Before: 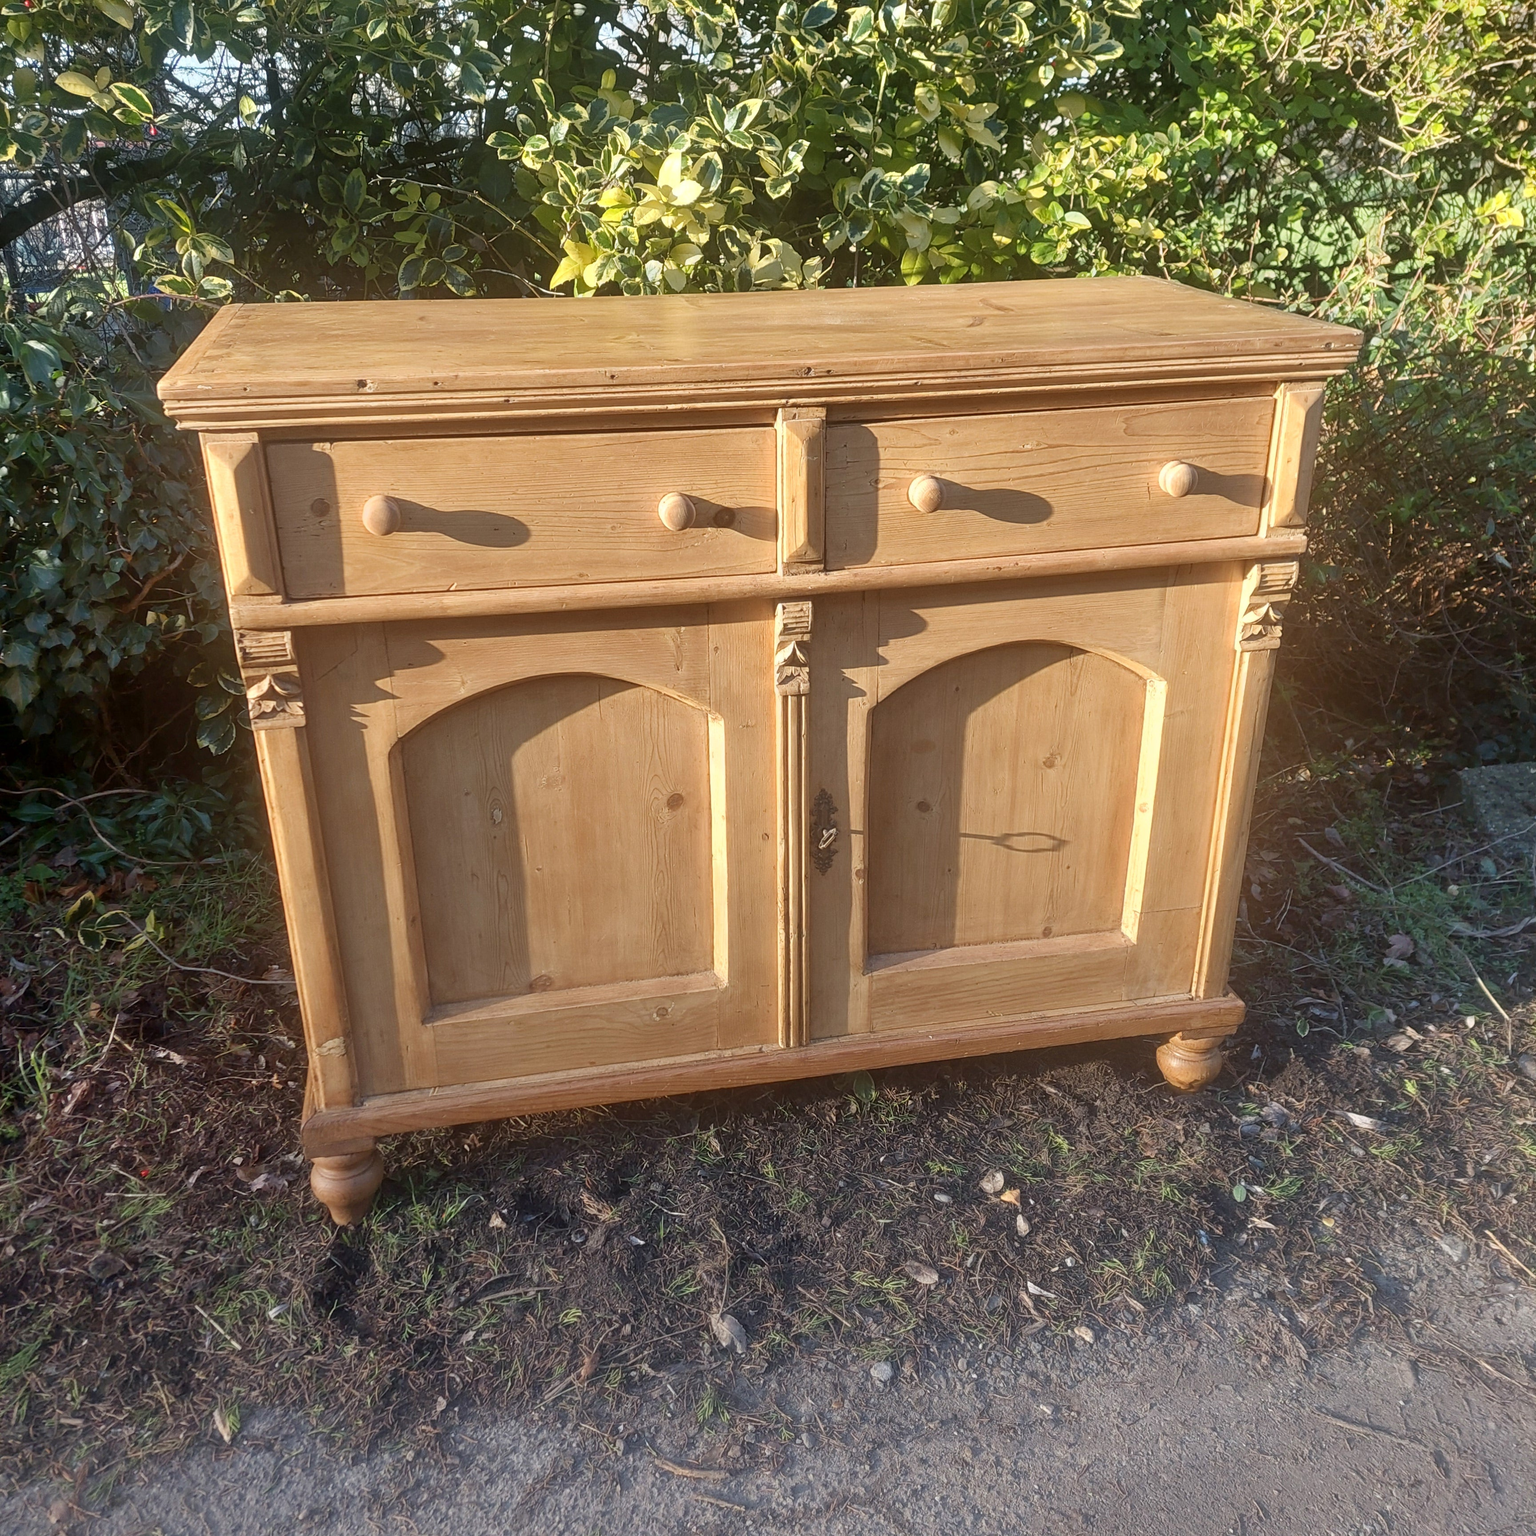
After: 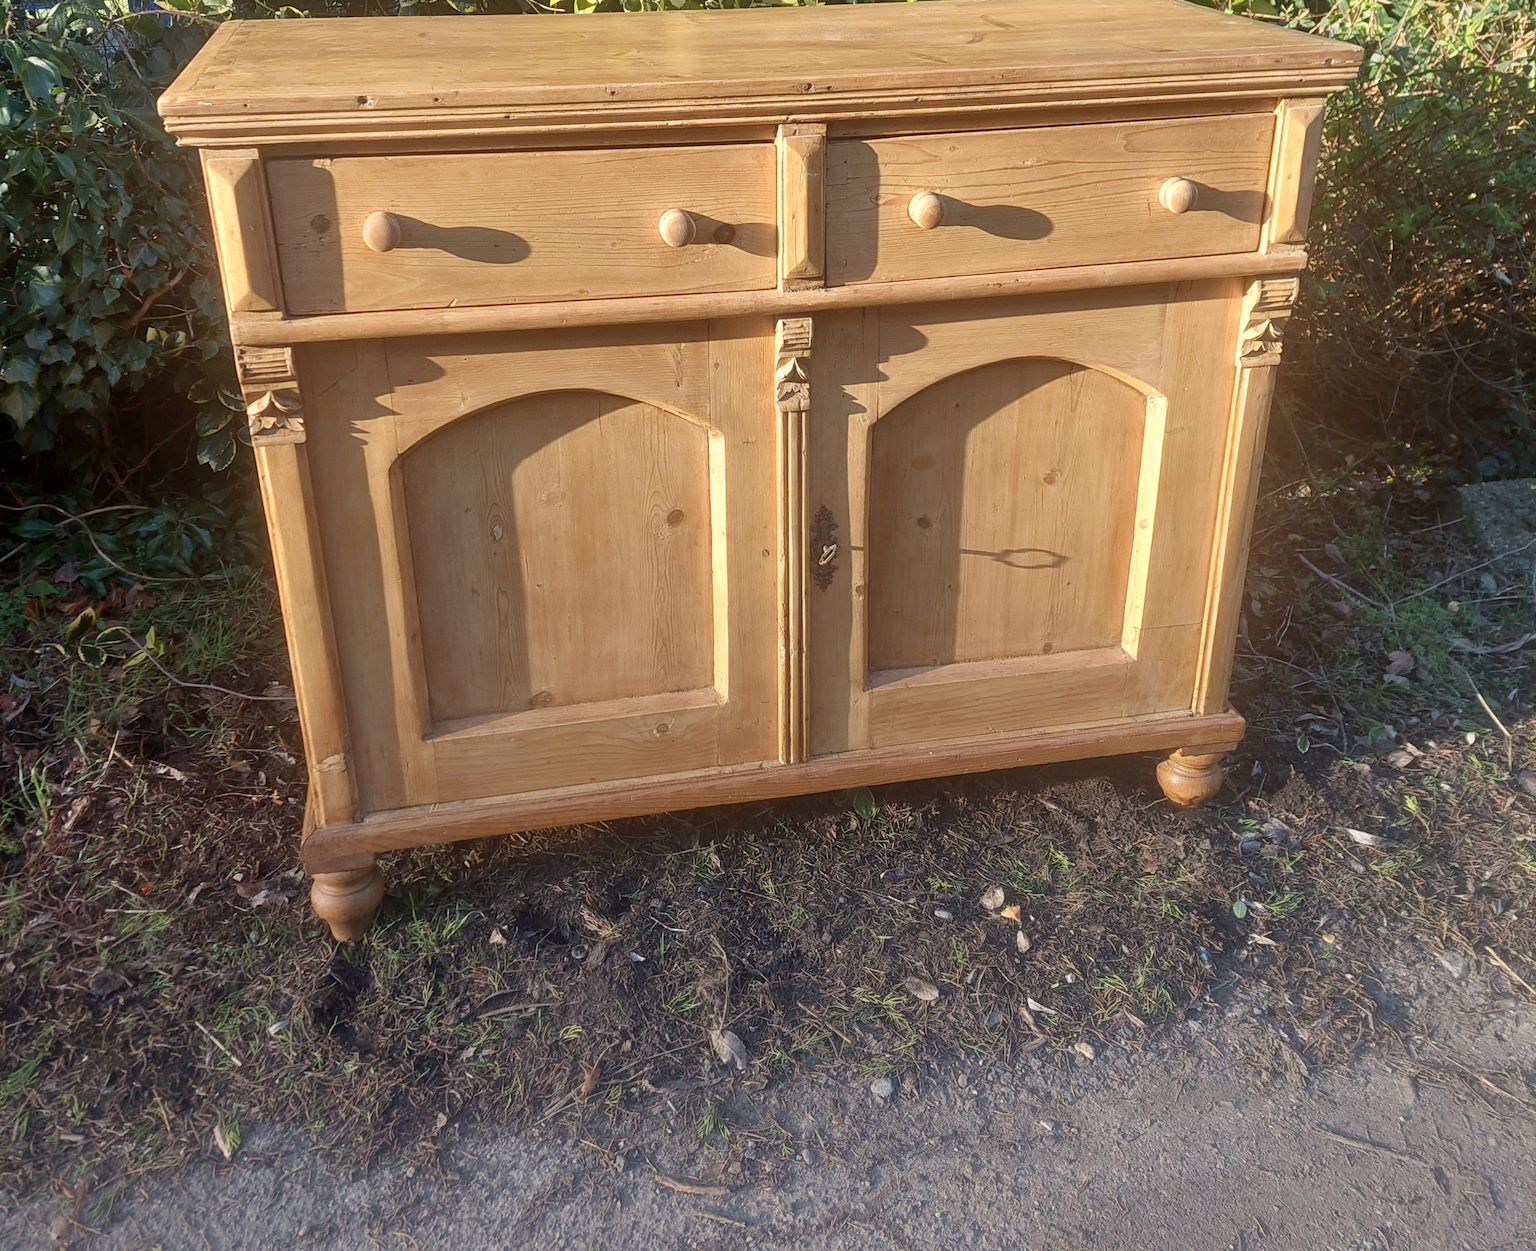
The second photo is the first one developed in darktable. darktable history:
crop and rotate: top 18.517%
